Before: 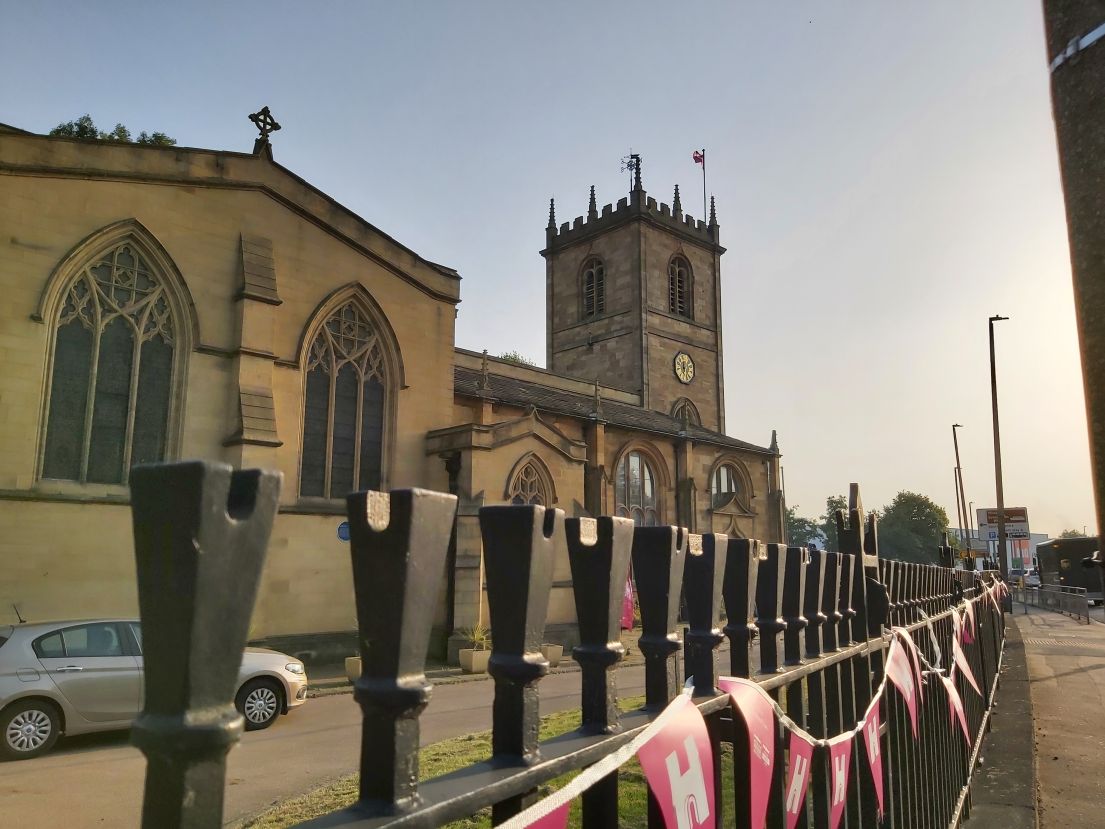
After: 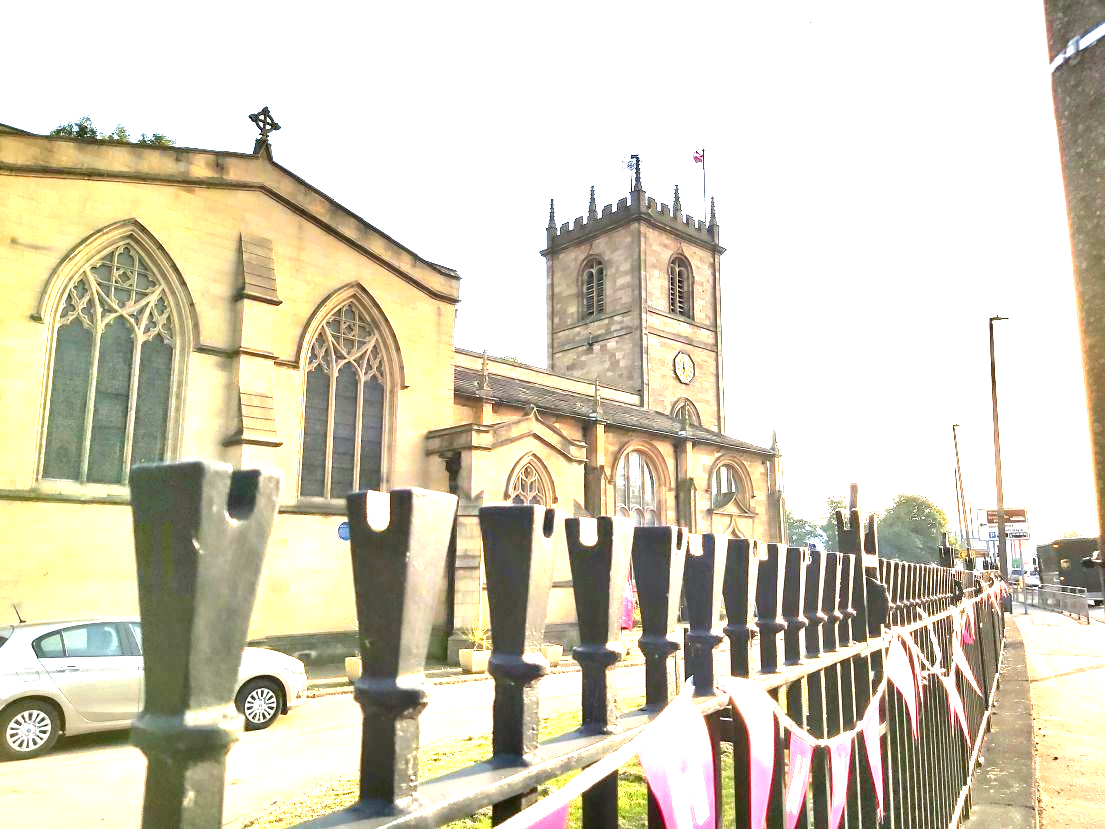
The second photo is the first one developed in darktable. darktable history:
exposure: black level correction 0.001, exposure 2.696 EV, compensate highlight preservation false
contrast equalizer: y [[0.6 ×6], [0.55 ×6], [0 ×6], [0 ×6], [0 ×6]], mix 0.317
